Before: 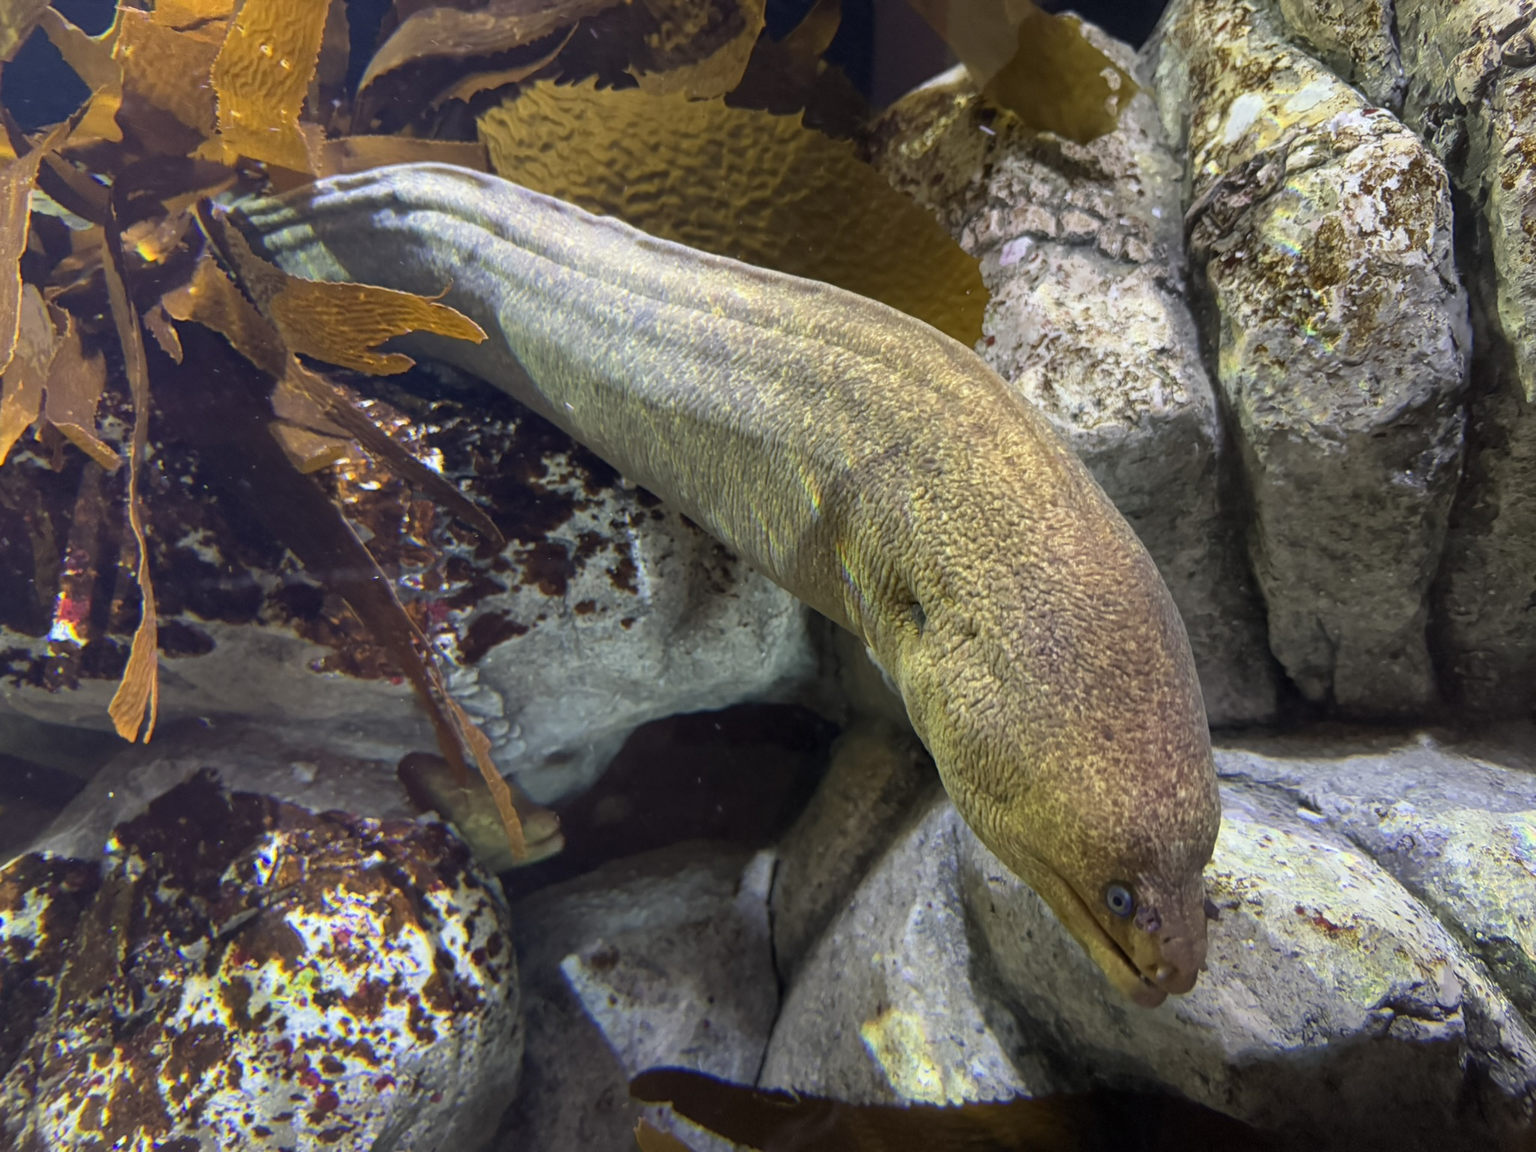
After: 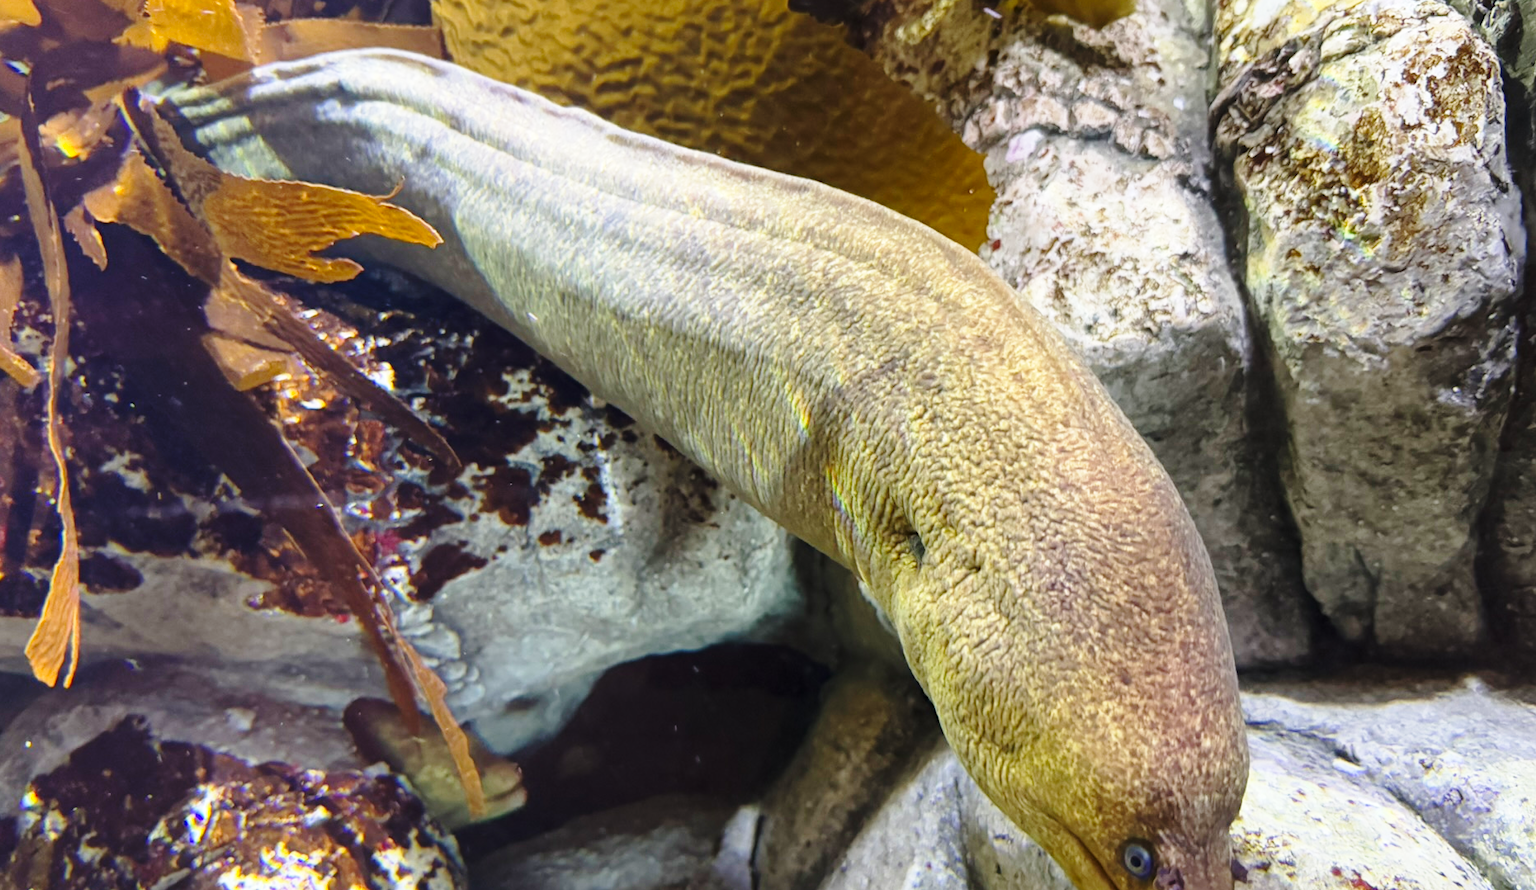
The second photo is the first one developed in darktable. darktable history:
crop: left 5.596%, top 10.314%, right 3.534%, bottom 19.395%
base curve: curves: ch0 [(0, 0) (0.028, 0.03) (0.121, 0.232) (0.46, 0.748) (0.859, 0.968) (1, 1)], preserve colors none
